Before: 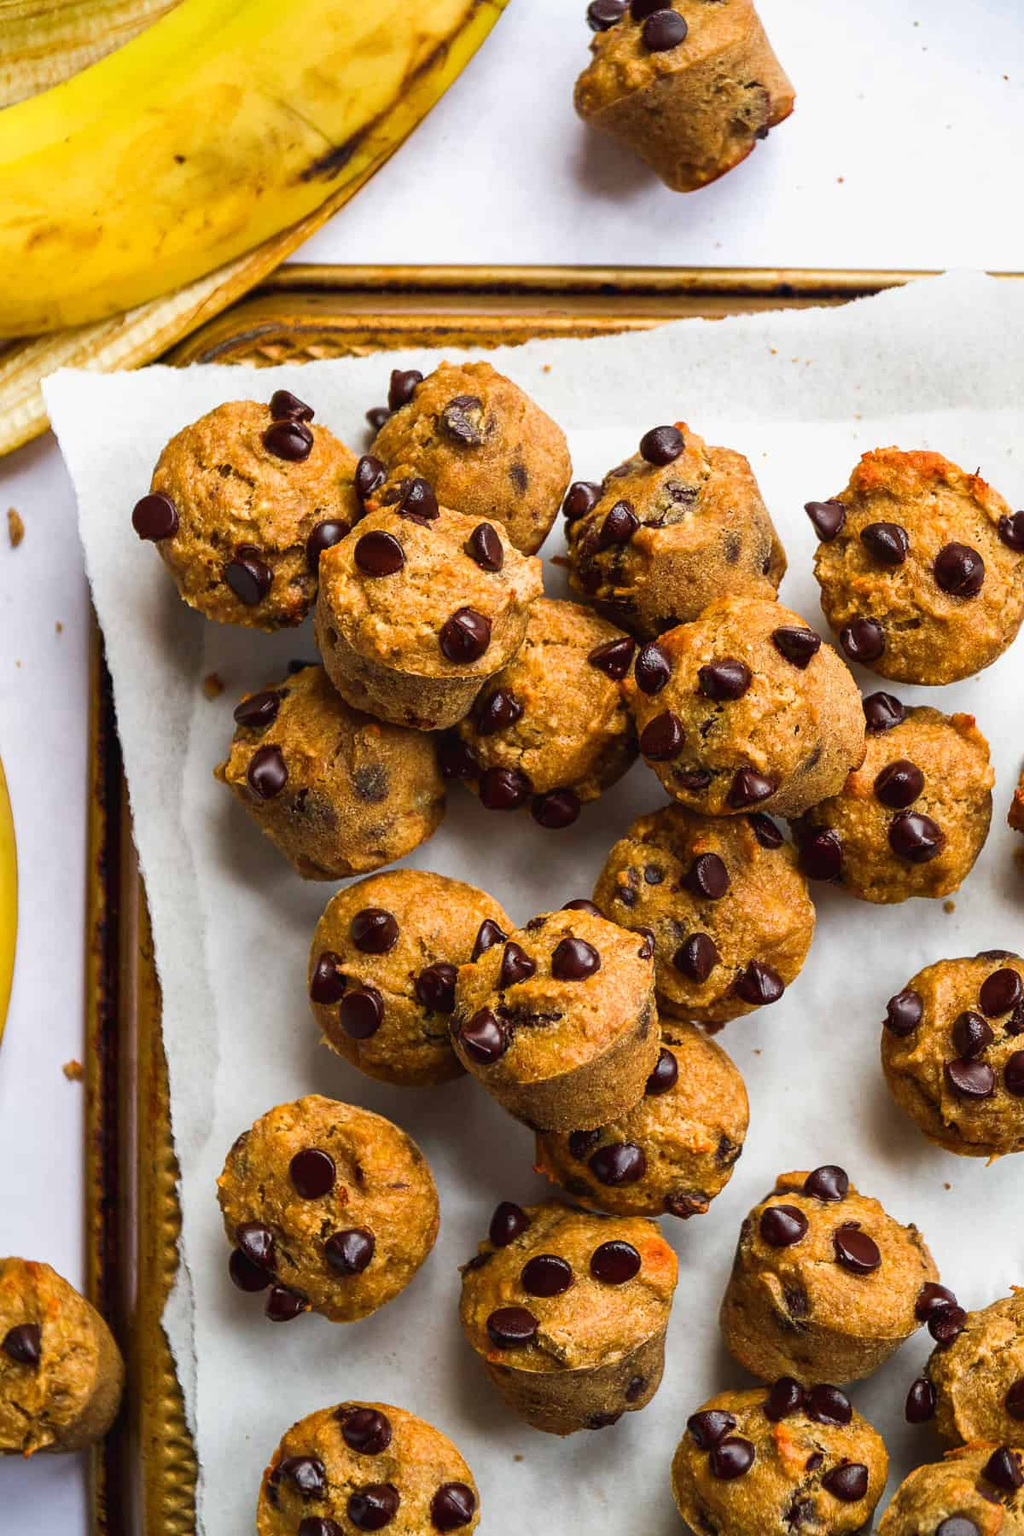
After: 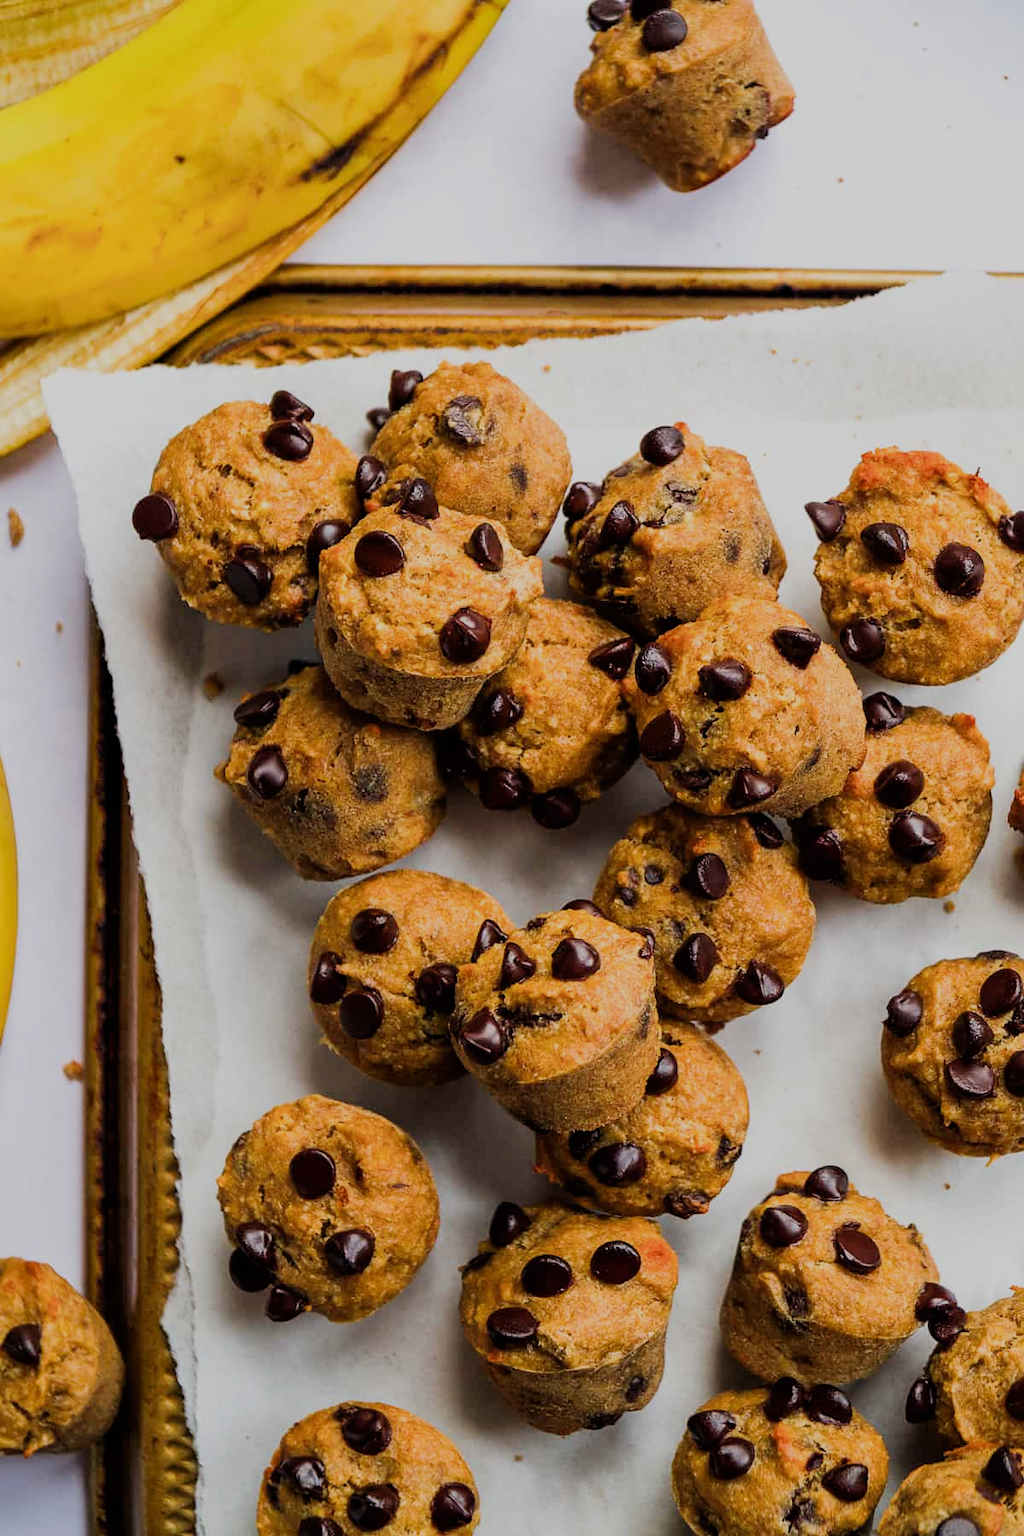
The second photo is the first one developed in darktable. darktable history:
filmic rgb: black relative exposure -7.19 EV, white relative exposure 5.34 EV, threshold 2.96 EV, hardness 3.02, enable highlight reconstruction true
